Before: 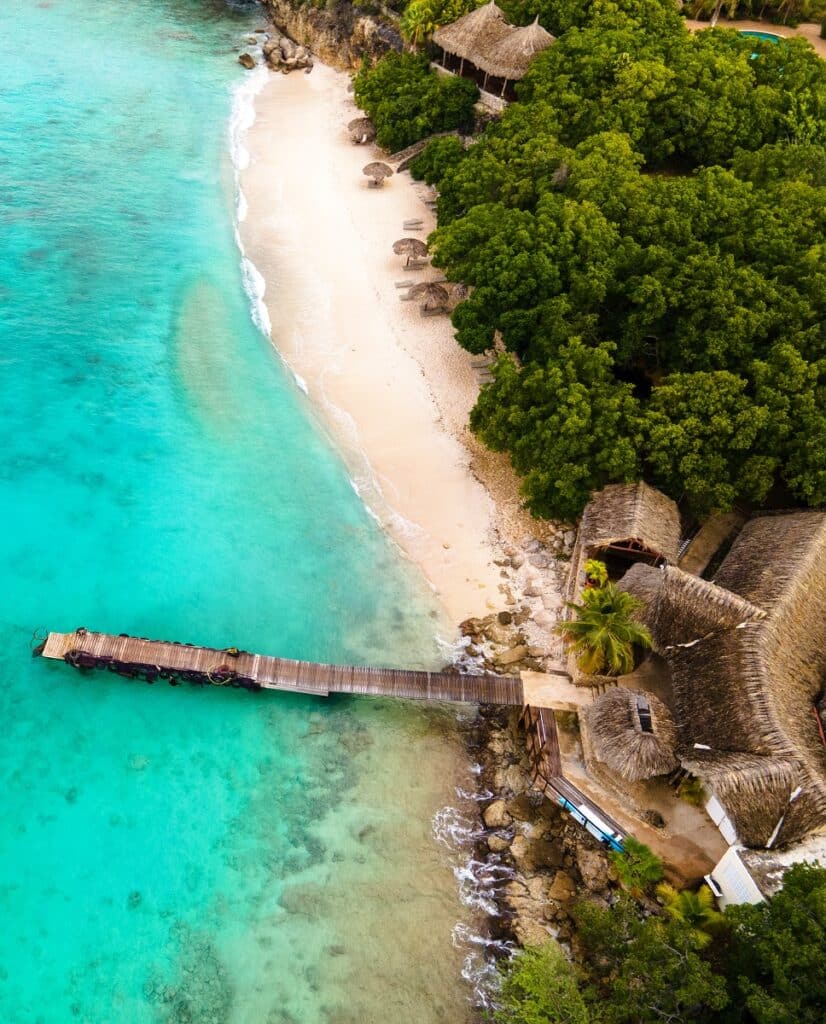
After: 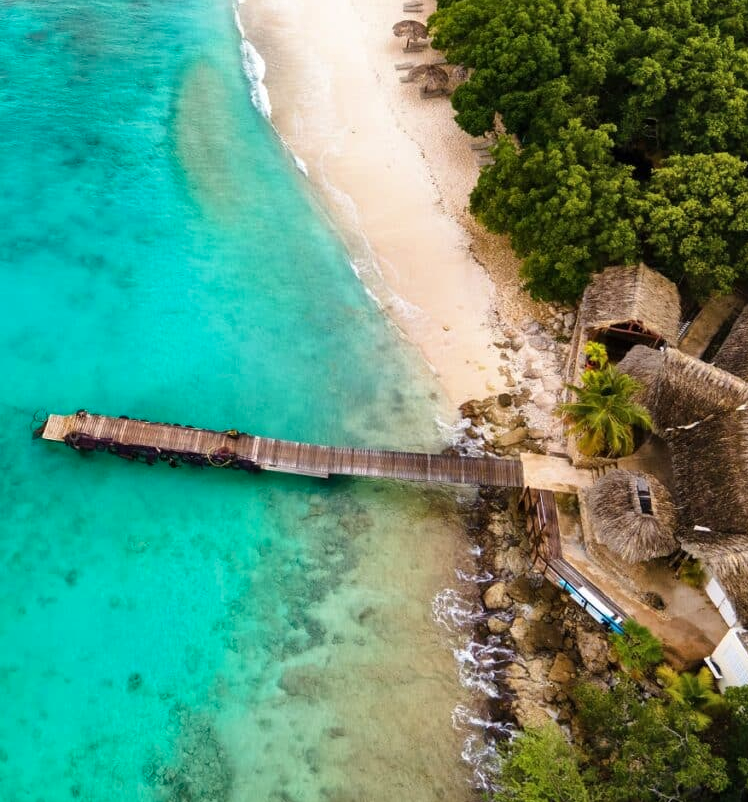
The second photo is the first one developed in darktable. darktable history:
crop: top 21.322%, right 9.399%, bottom 0.302%
exposure: compensate highlight preservation false
shadows and highlights: shadows 52.7, soften with gaussian
